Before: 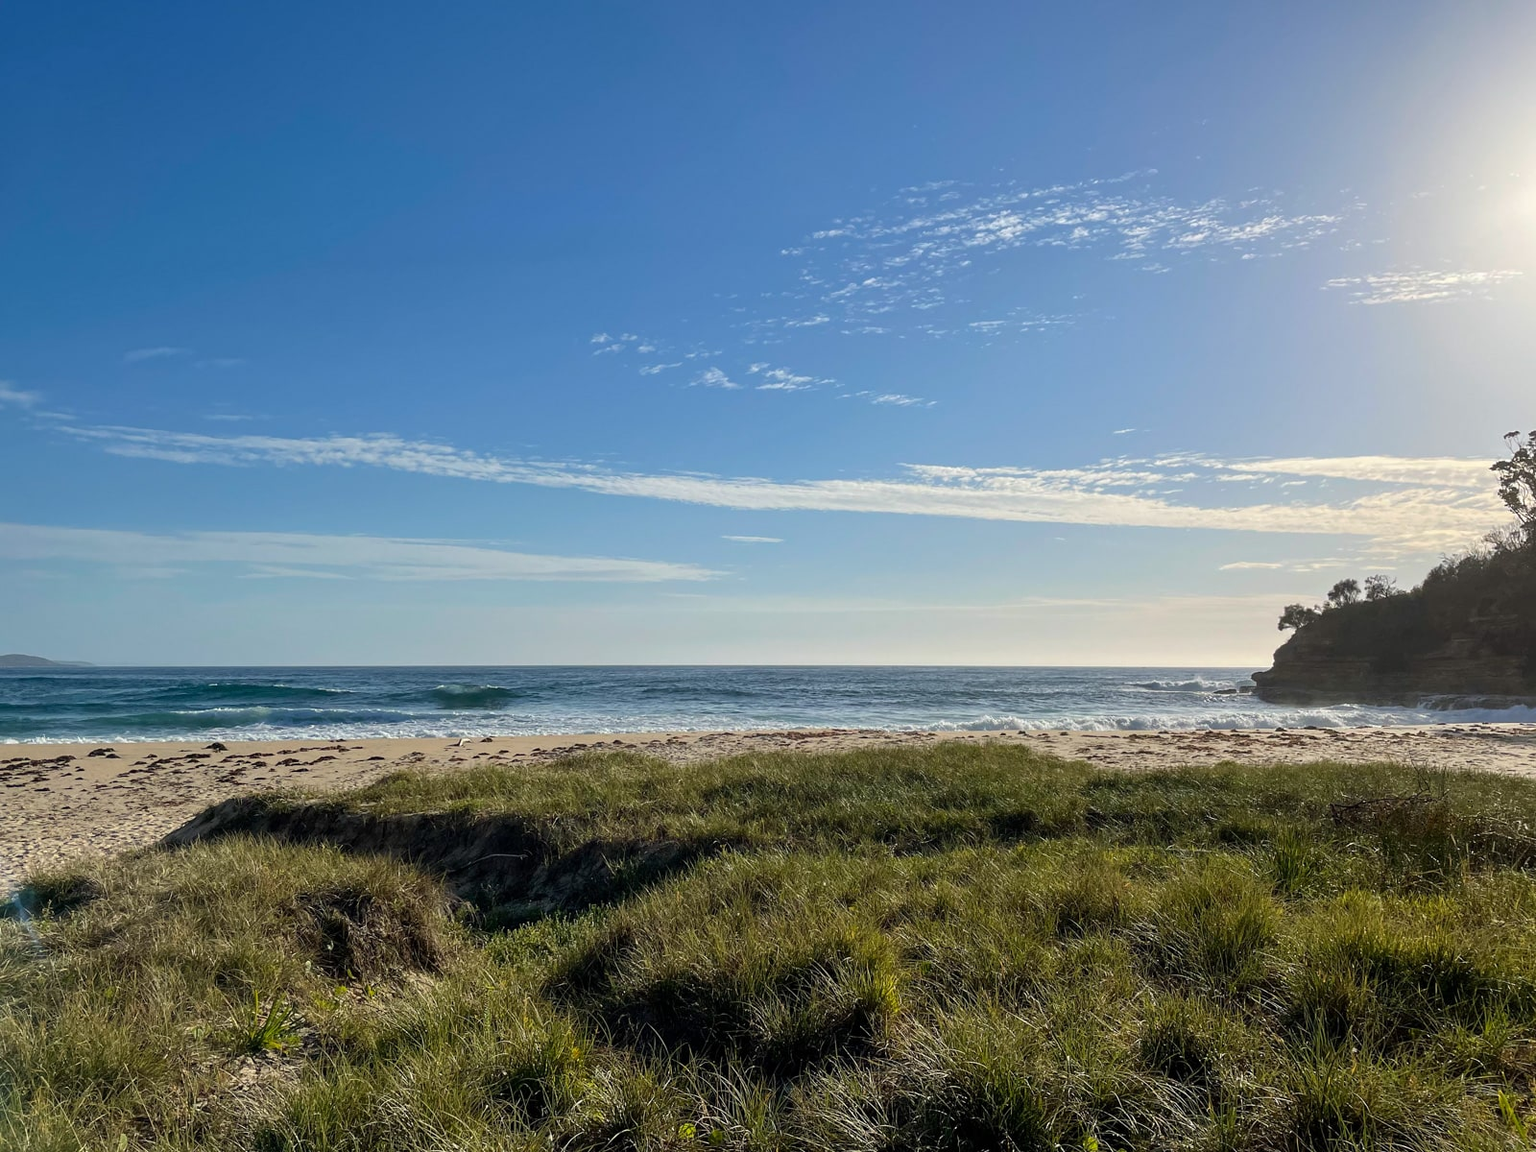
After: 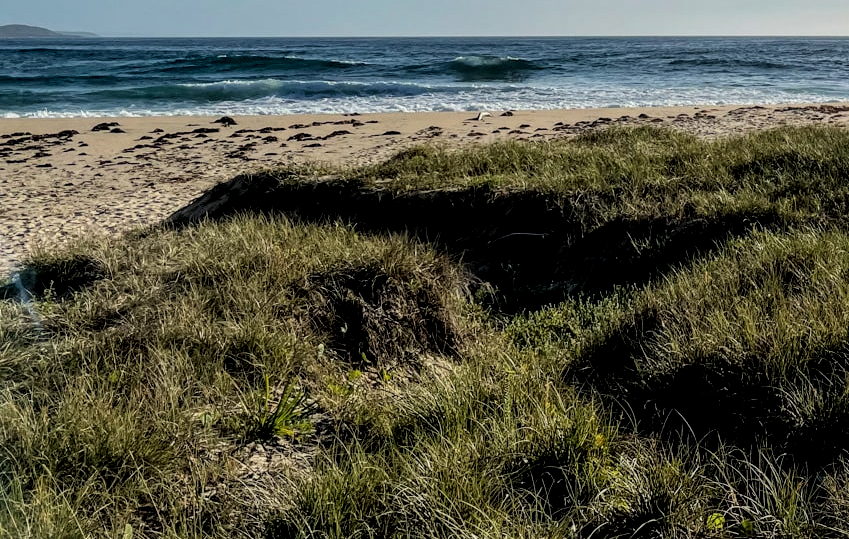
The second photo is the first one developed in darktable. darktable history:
filmic rgb: black relative exposure -5.09 EV, white relative exposure 3.21 EV, threshold 5.99 EV, hardness 3.43, contrast 1.198, highlights saturation mix -49.81%, enable highlight reconstruction true
local contrast: detail 130%
crop and rotate: top 54.83%, right 46.898%, bottom 0.183%
